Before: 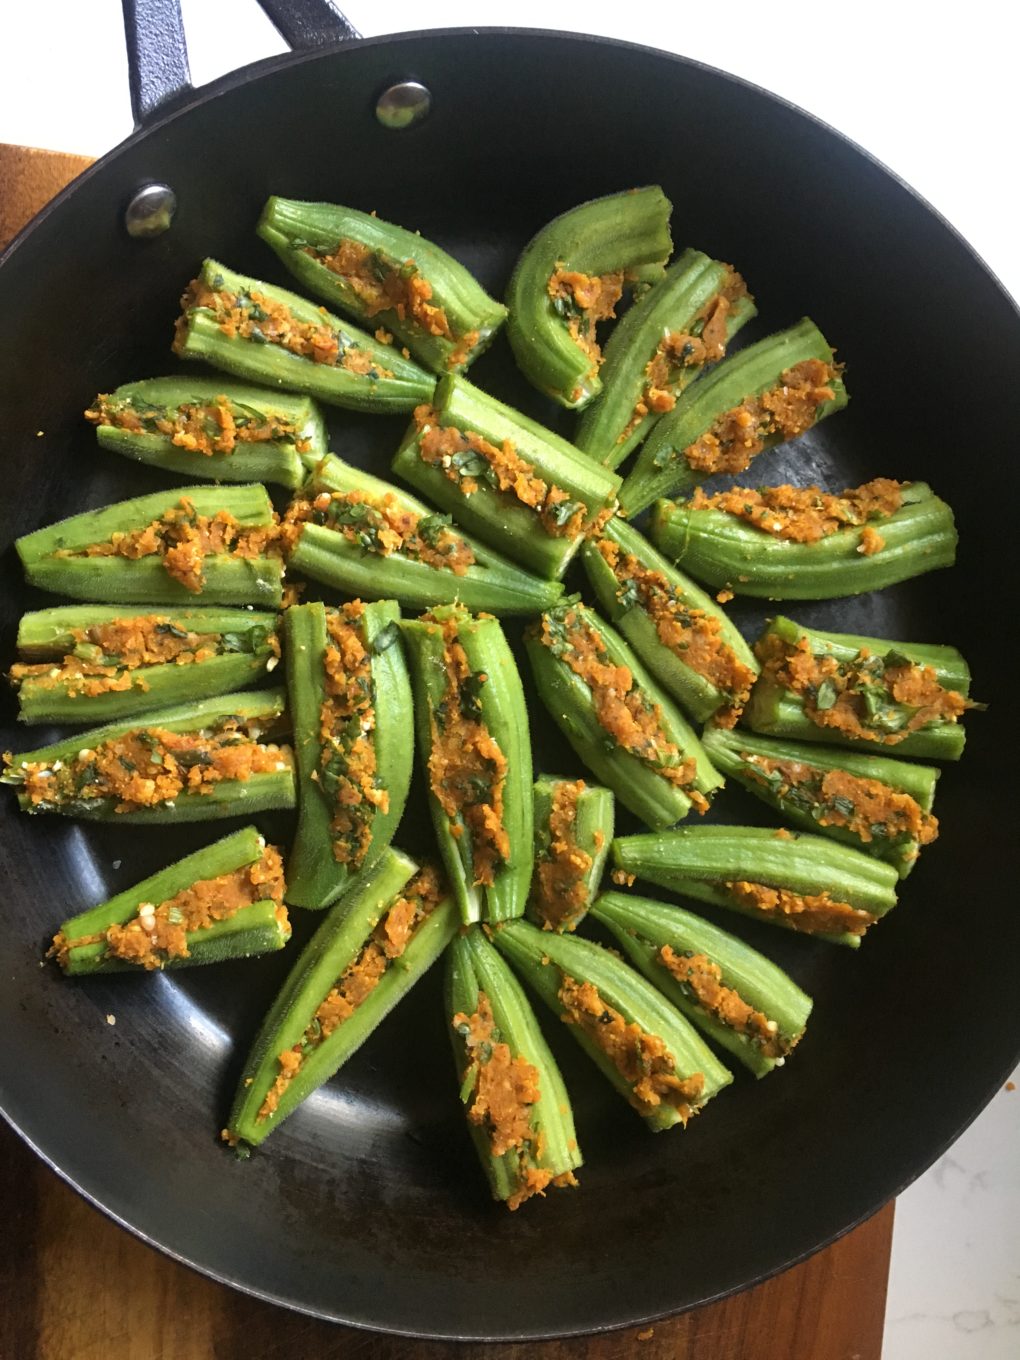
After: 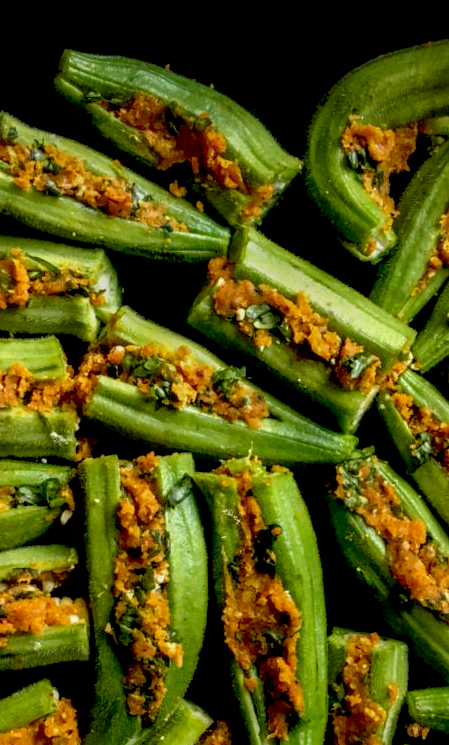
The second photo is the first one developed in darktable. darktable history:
crop: left 20.248%, top 10.86%, right 35.675%, bottom 34.321%
local contrast: highlights 0%, shadows 0%, detail 133%
tone equalizer: on, module defaults
exposure: black level correction 0.047, exposure 0.013 EV, compensate highlight preservation false
